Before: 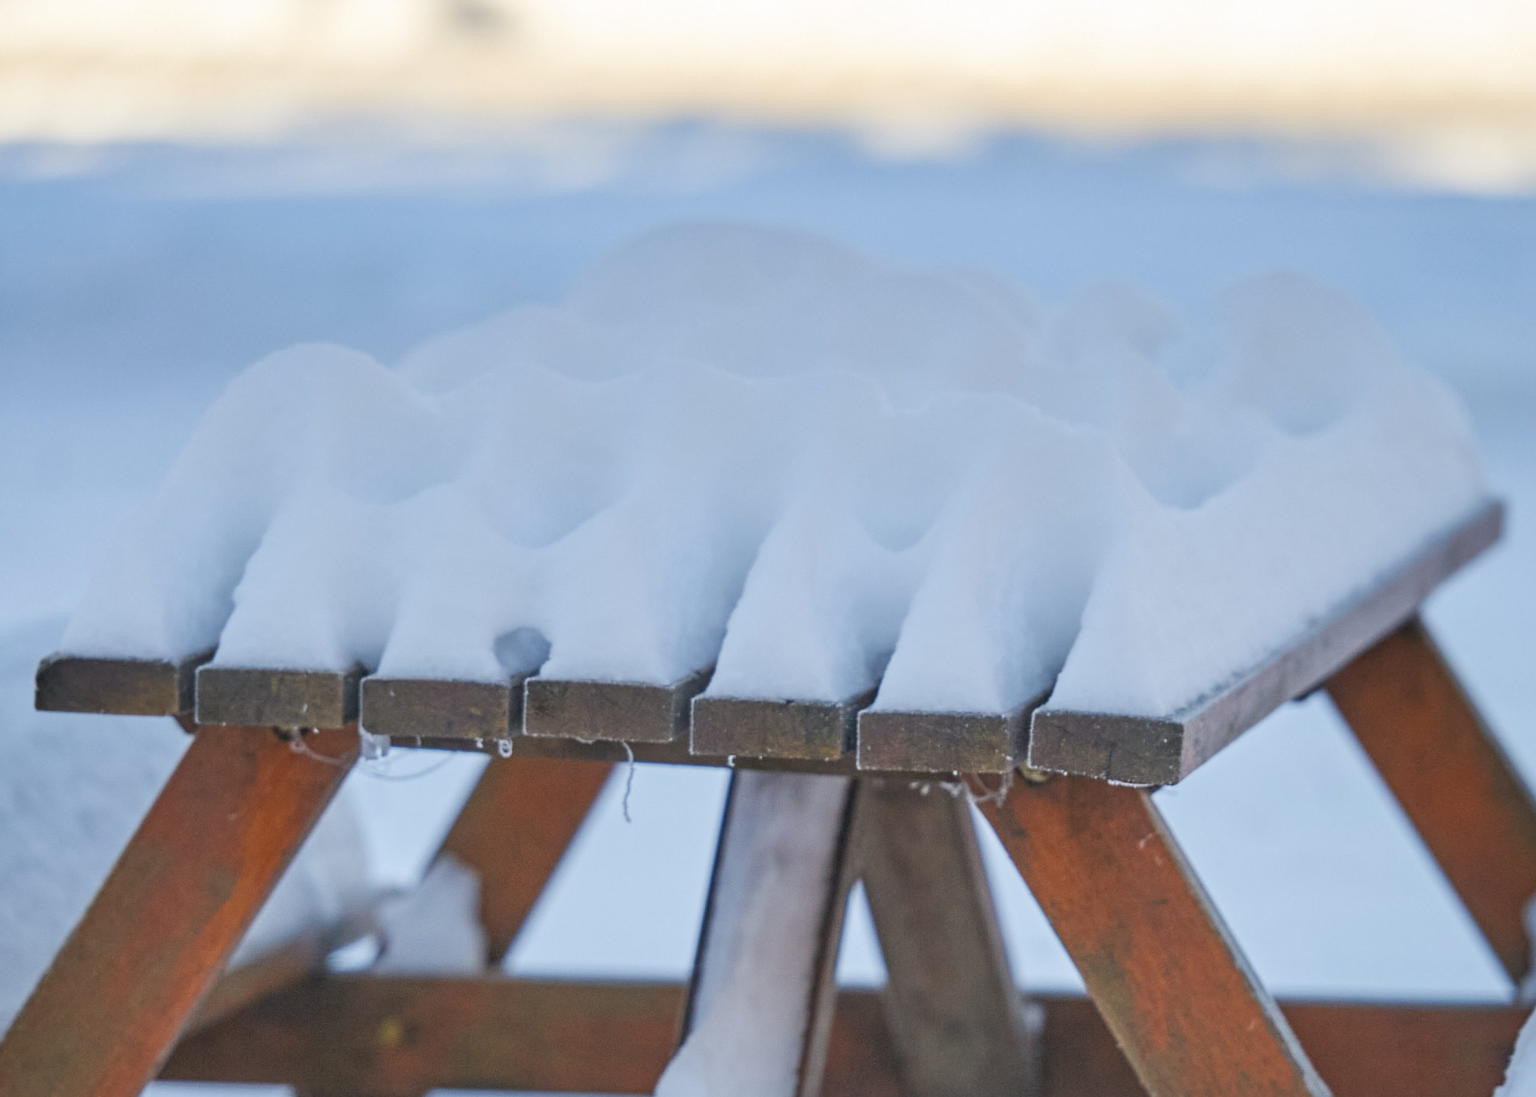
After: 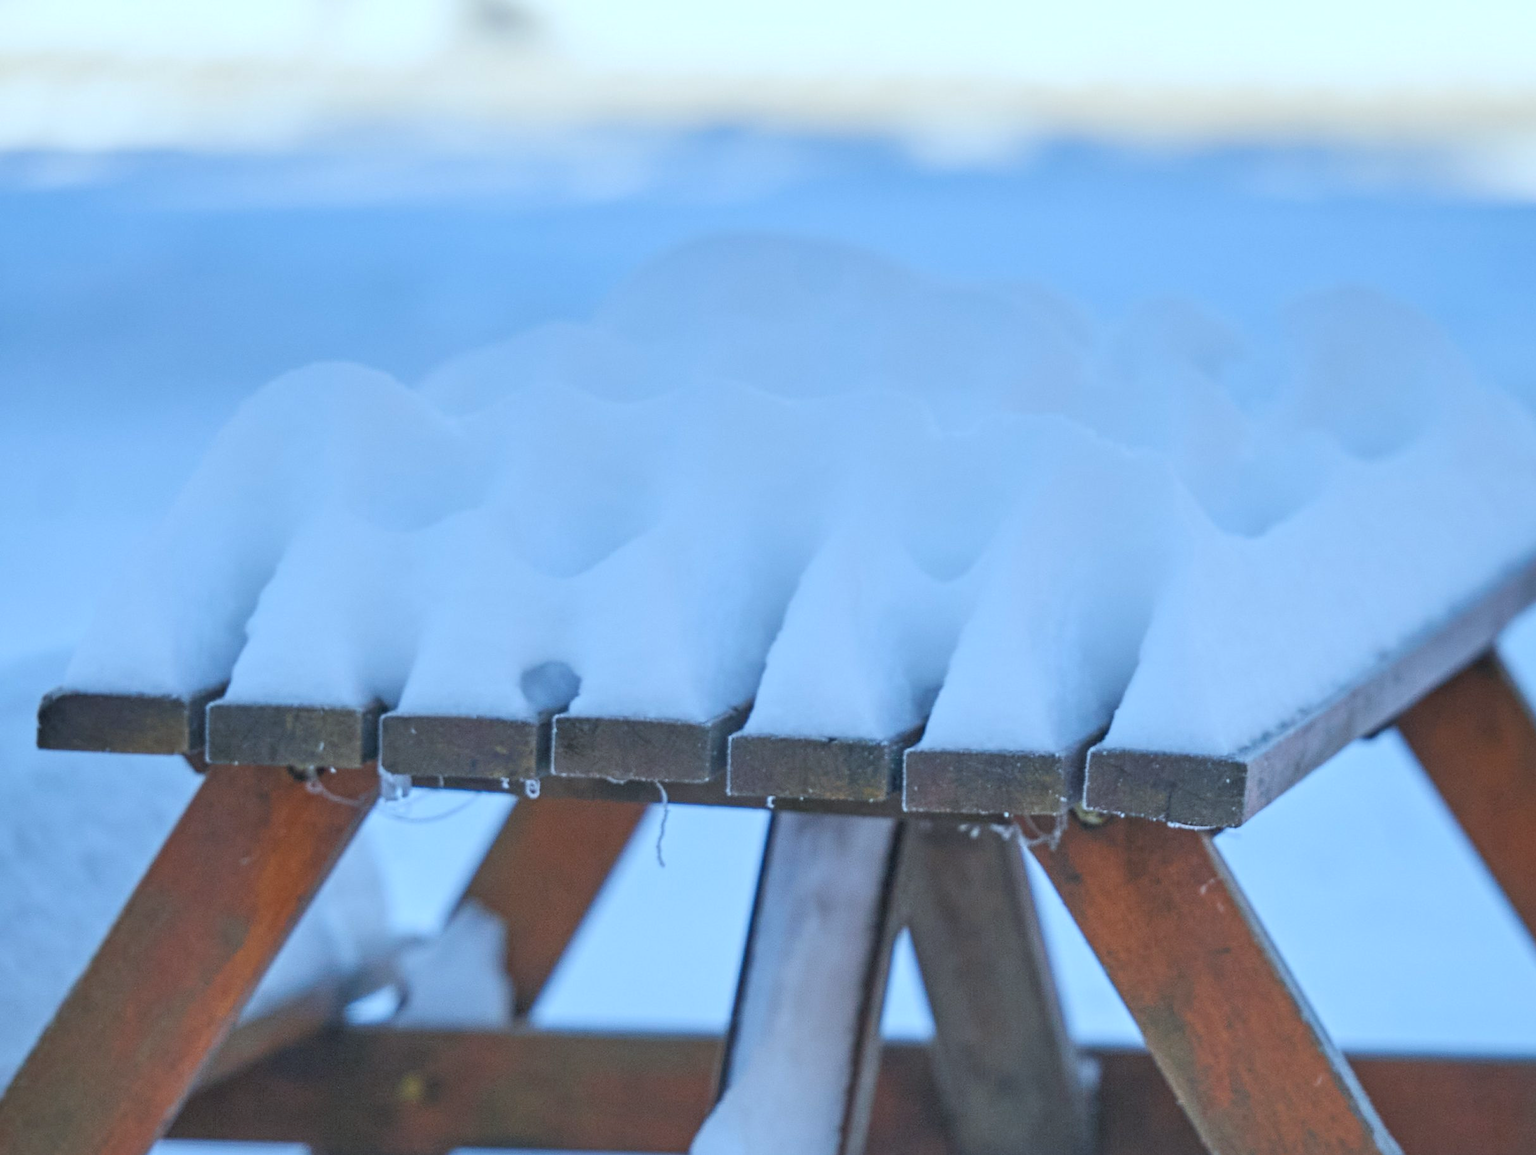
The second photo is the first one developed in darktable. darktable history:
color calibration: x 0.383, y 0.37, temperature 3890.45 K
crop and rotate: left 0%, right 5.077%
